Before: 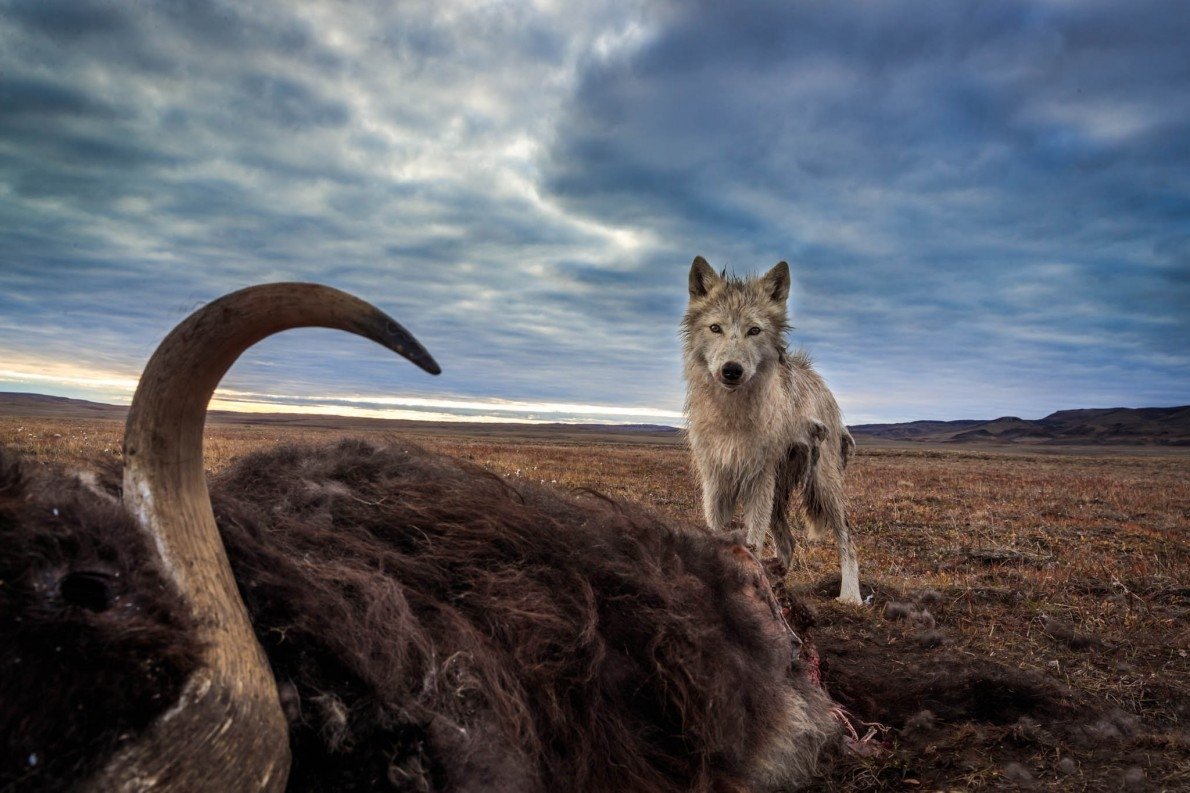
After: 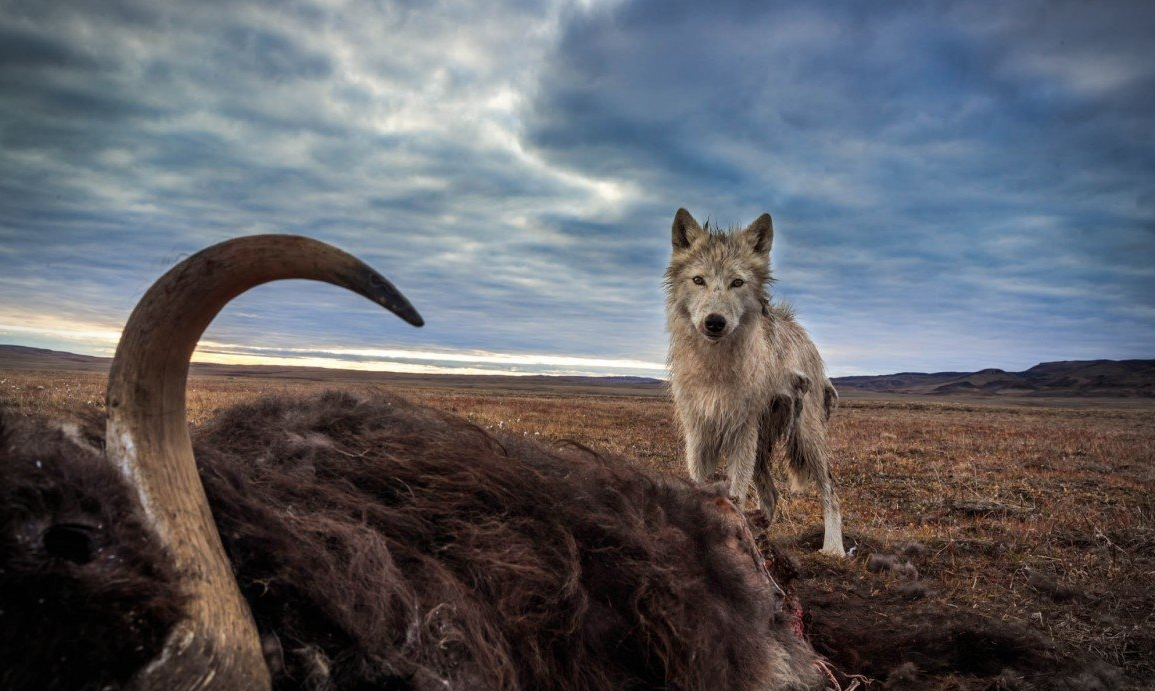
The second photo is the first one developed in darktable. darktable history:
crop: left 1.507%, top 6.147%, right 1.379%, bottom 6.637%
vignetting: on, module defaults
